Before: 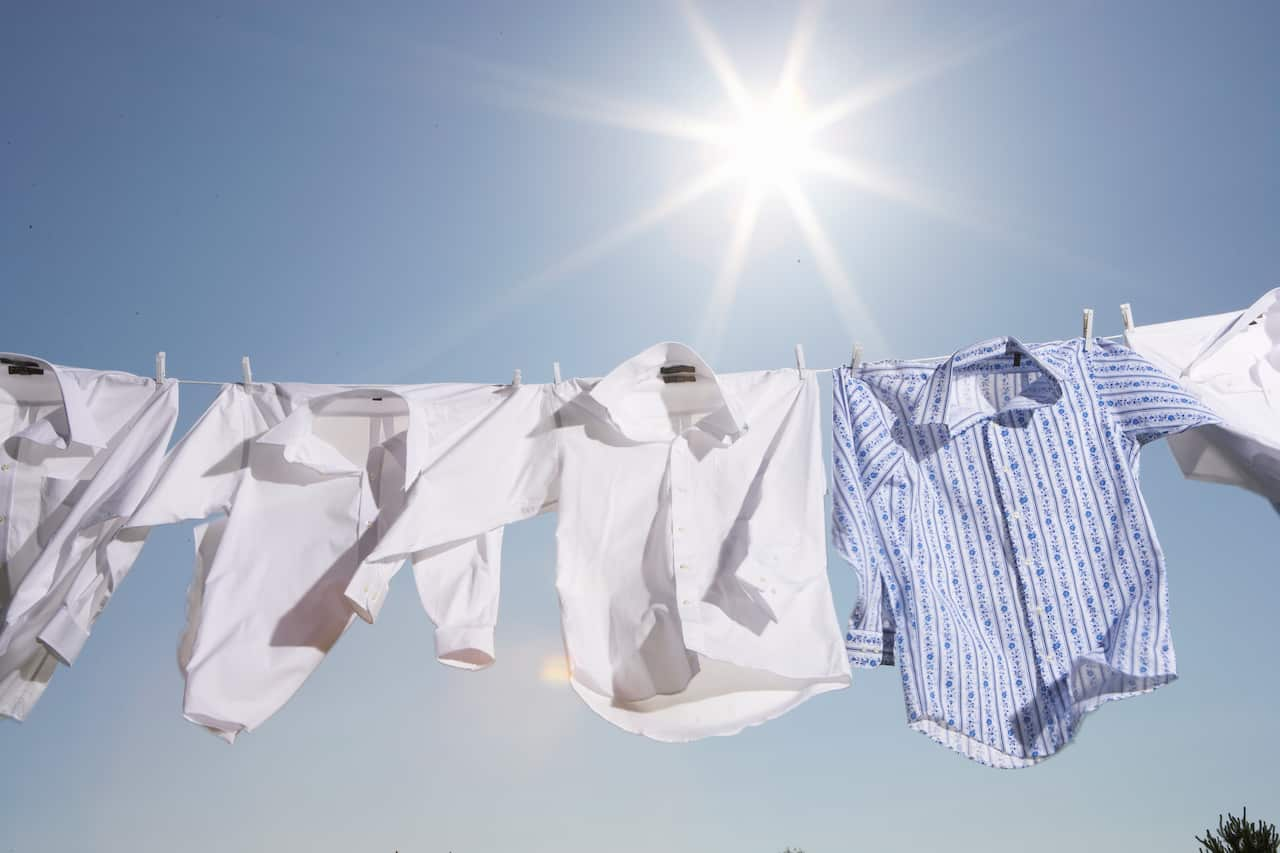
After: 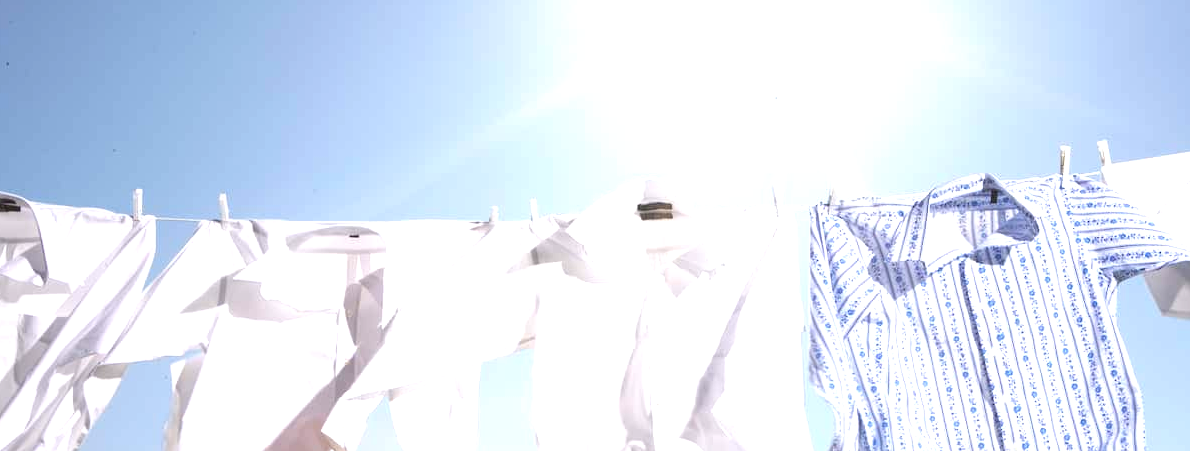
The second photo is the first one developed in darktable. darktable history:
crop: left 1.831%, top 19.22%, right 5.162%, bottom 27.794%
exposure: black level correction 0, exposure 1.001 EV, compensate highlight preservation false
